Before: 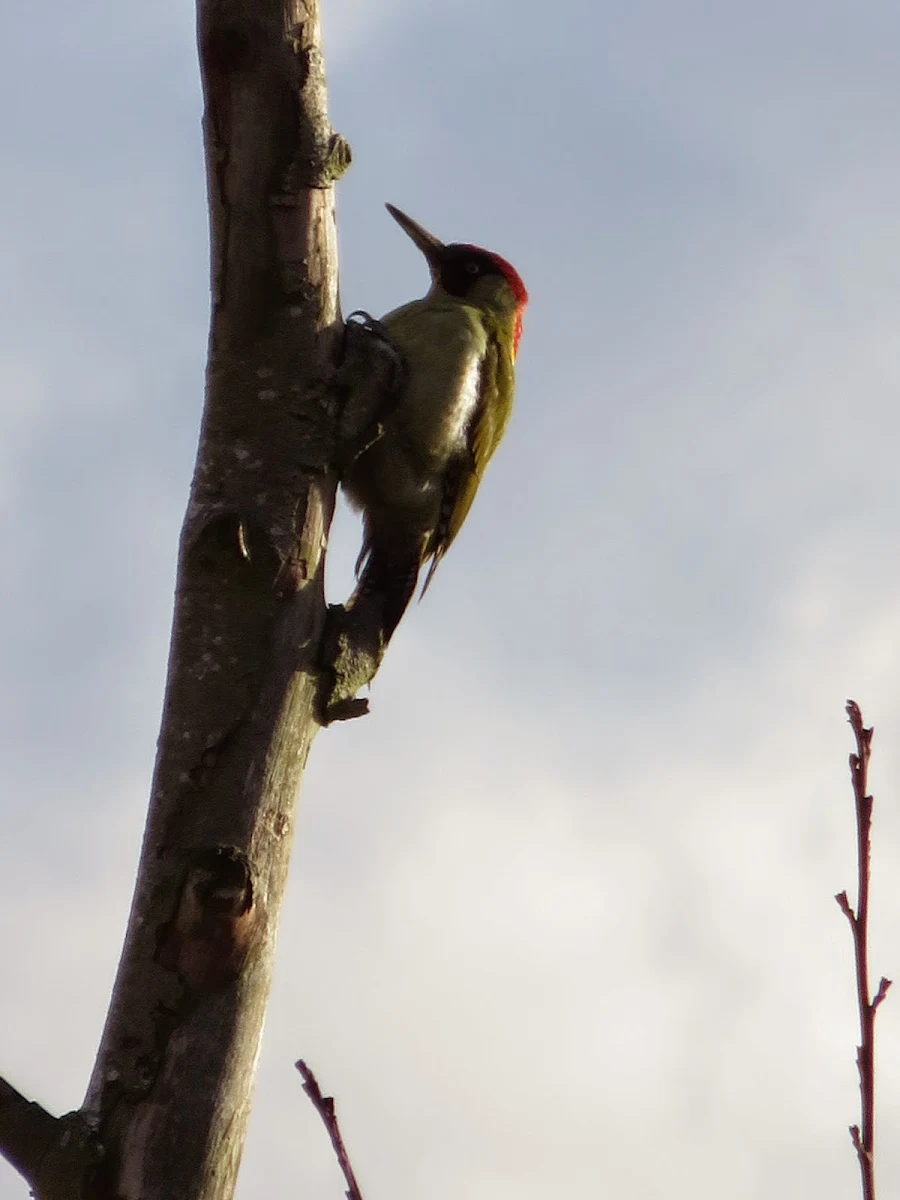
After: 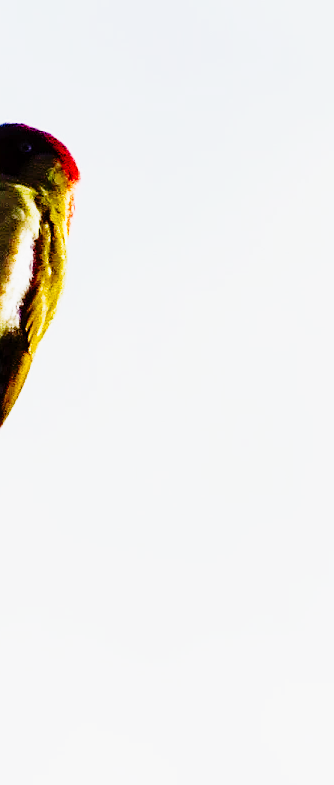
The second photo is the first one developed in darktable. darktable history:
tone curve: curves: ch0 [(0, 0) (0.128, 0.068) (0.292, 0.274) (0.46, 0.482) (0.653, 0.717) (0.819, 0.869) (0.998, 0.969)]; ch1 [(0, 0) (0.384, 0.365) (0.463, 0.45) (0.486, 0.486) (0.503, 0.504) (0.517, 0.517) (0.549, 0.572) (0.583, 0.615) (0.672, 0.699) (0.774, 0.817) (1, 1)]; ch2 [(0, 0) (0.374, 0.344) (0.446, 0.443) (0.494, 0.5) (0.527, 0.529) (0.565, 0.591) (0.644, 0.682) (1, 1)], preserve colors none
crop and rotate: left 49.718%, top 10.101%, right 13.156%, bottom 24.432%
color calibration: illuminant as shot in camera, x 0.358, y 0.373, temperature 4628.91 K
sharpen: on, module defaults
color balance rgb: shadows lift › luminance -21.799%, shadows lift › chroma 6.598%, shadows lift › hue 269.8°, perceptual saturation grading › global saturation 20%, perceptual saturation grading › highlights -50.288%, perceptual saturation grading › shadows 30.326%, global vibrance 50.726%
exposure: black level correction 0.001, exposure 0.672 EV, compensate highlight preservation false
base curve: curves: ch0 [(0, 0) (0.028, 0.03) (0.105, 0.232) (0.387, 0.748) (0.754, 0.968) (1, 1)], preserve colors none
